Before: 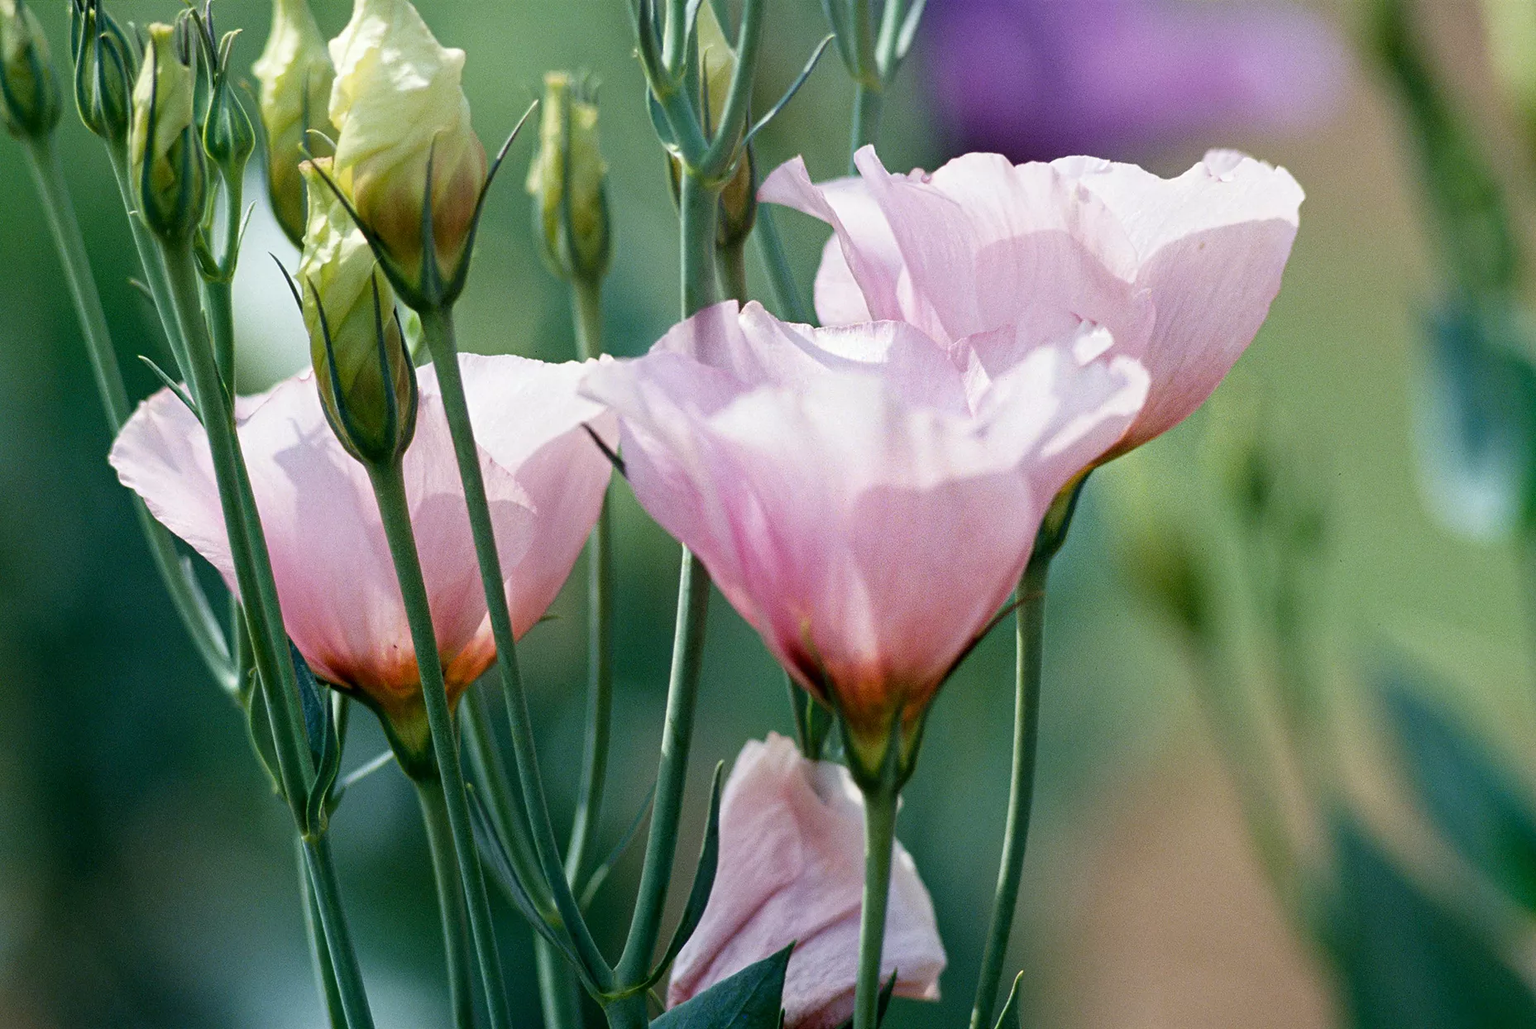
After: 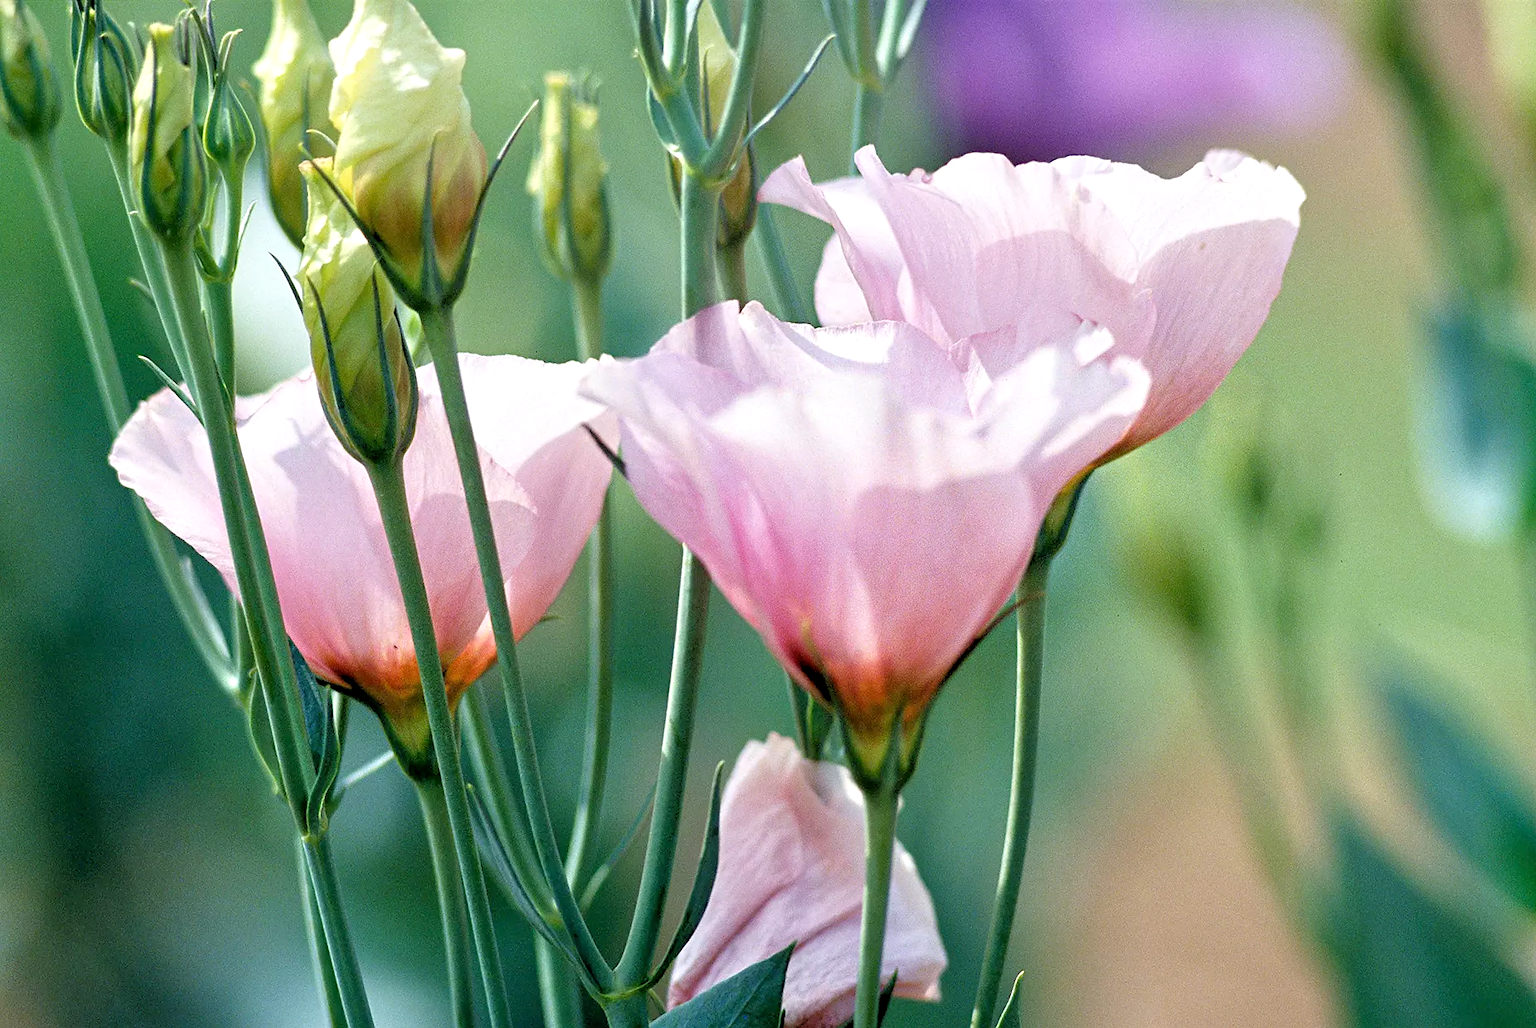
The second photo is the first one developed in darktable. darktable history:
tone equalizer: -8 EV 1 EV, -7 EV 1 EV, -6 EV 1 EV, -5 EV 1 EV, -4 EV 1 EV, -3 EV 0.75 EV, -2 EV 0.5 EV, -1 EV 0.25 EV
sharpen: radius 1, threshold 1
rgb levels: levels [[0.01, 0.419, 0.839], [0, 0.5, 1], [0, 0.5, 1]]
